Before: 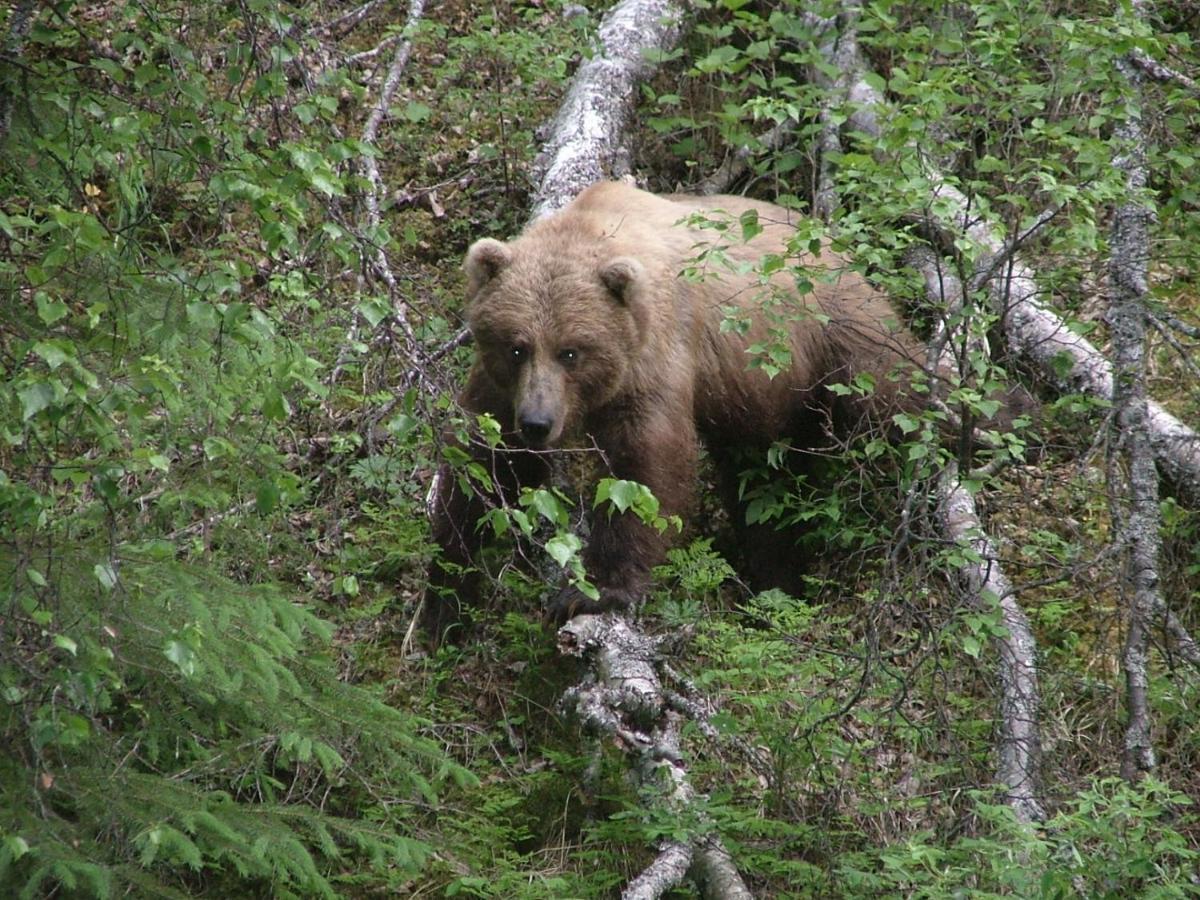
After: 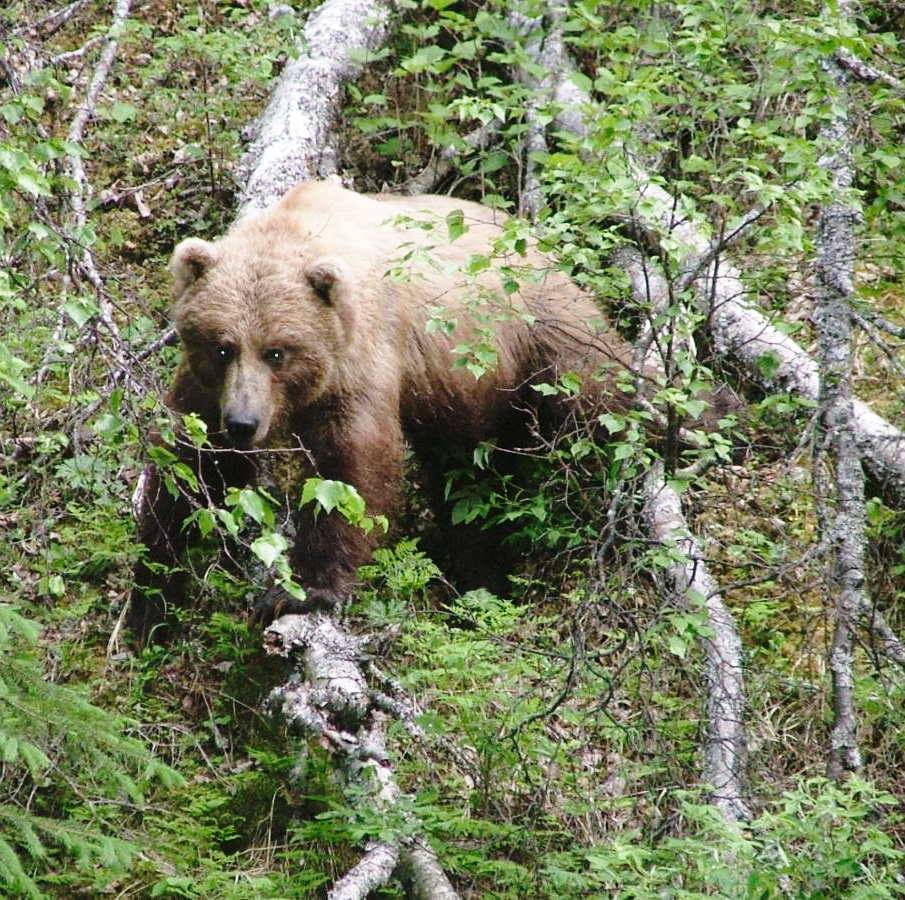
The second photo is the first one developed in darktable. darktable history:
base curve: curves: ch0 [(0, 0) (0.028, 0.03) (0.121, 0.232) (0.46, 0.748) (0.859, 0.968) (1, 1)], preserve colors none
crop and rotate: left 24.58%
tone equalizer: on, module defaults
